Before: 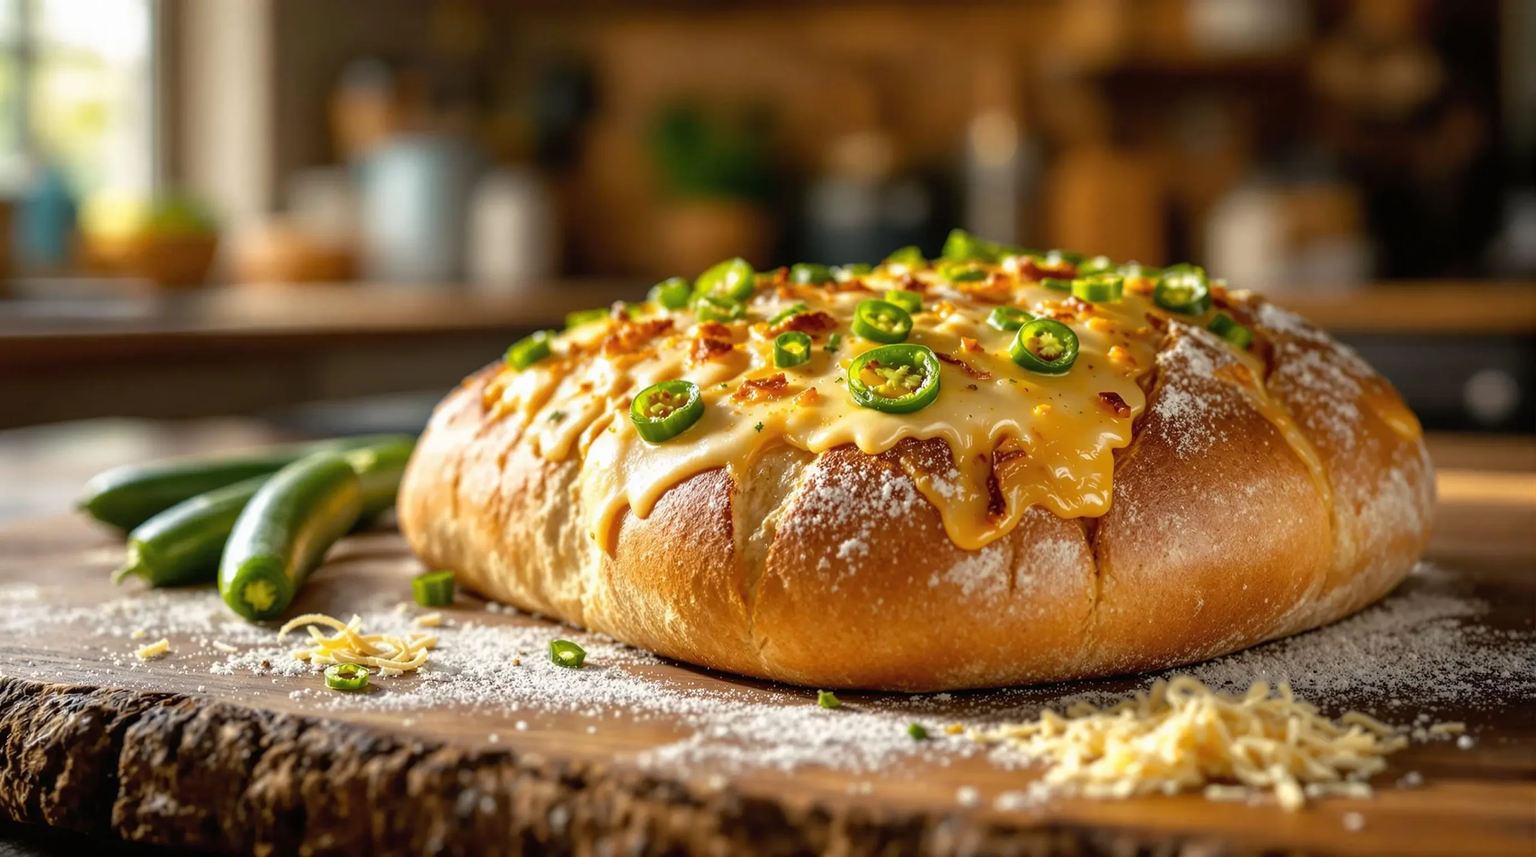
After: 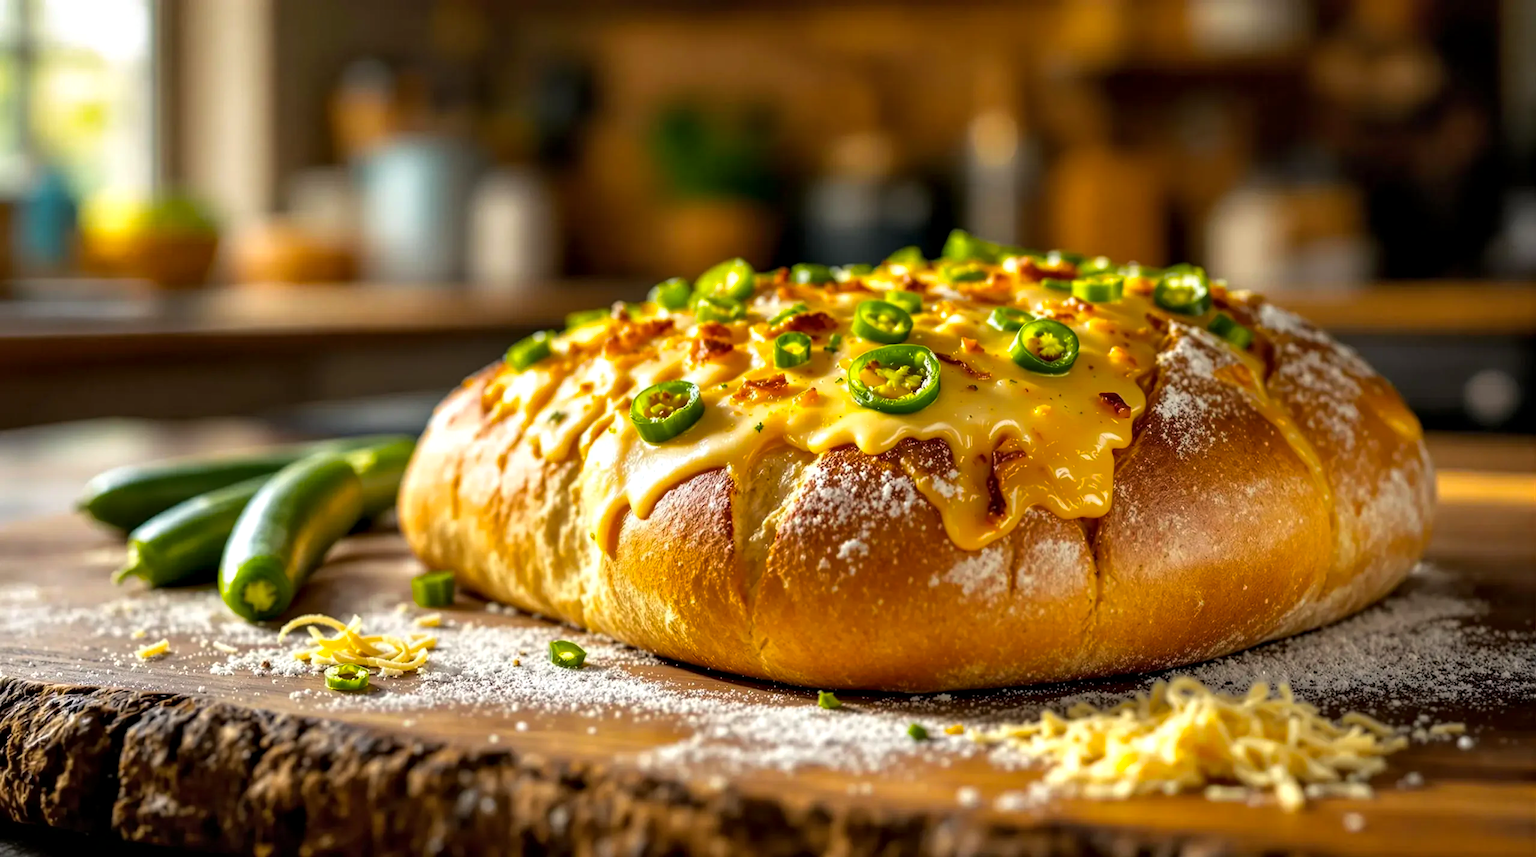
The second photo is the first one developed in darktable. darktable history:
color balance rgb: linear chroma grading › shadows -29.674%, linear chroma grading › global chroma 34.946%, perceptual saturation grading › global saturation 0.598%
color zones: mix 101.81%
contrast equalizer: octaves 7, y [[0.6 ×6], [0.55 ×6], [0 ×6], [0 ×6], [0 ×6]], mix 0.304
